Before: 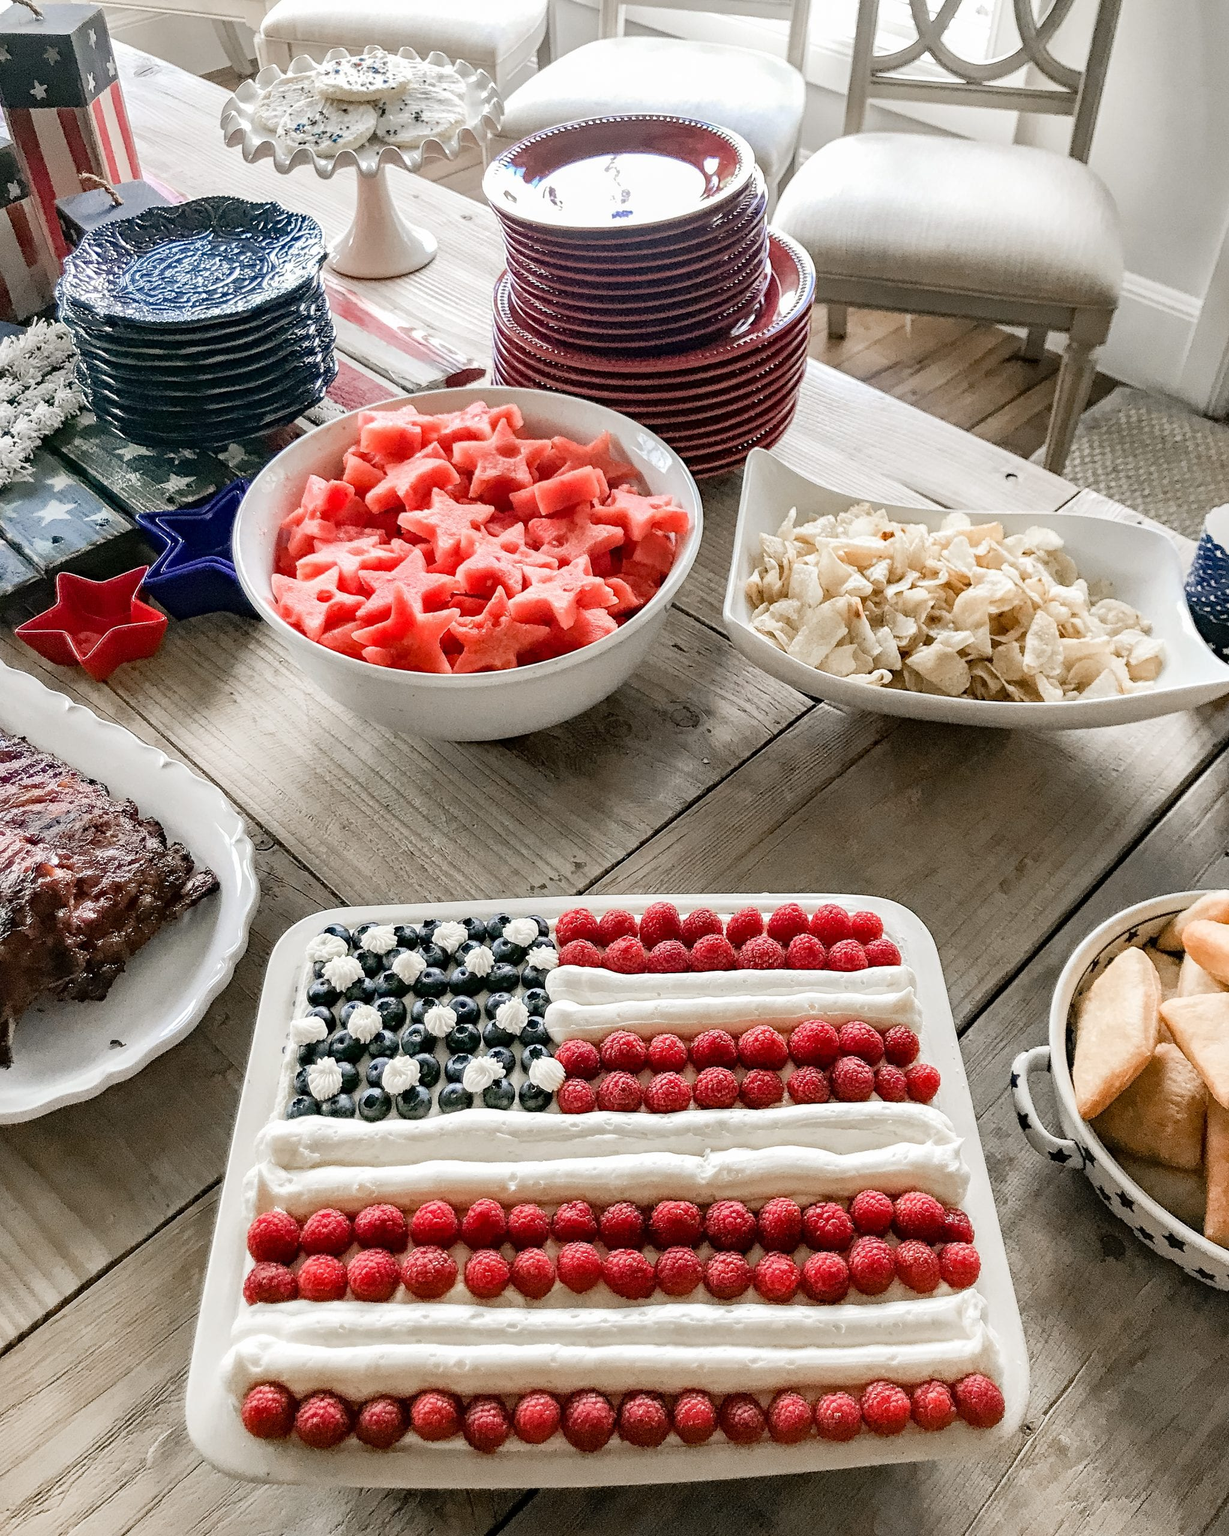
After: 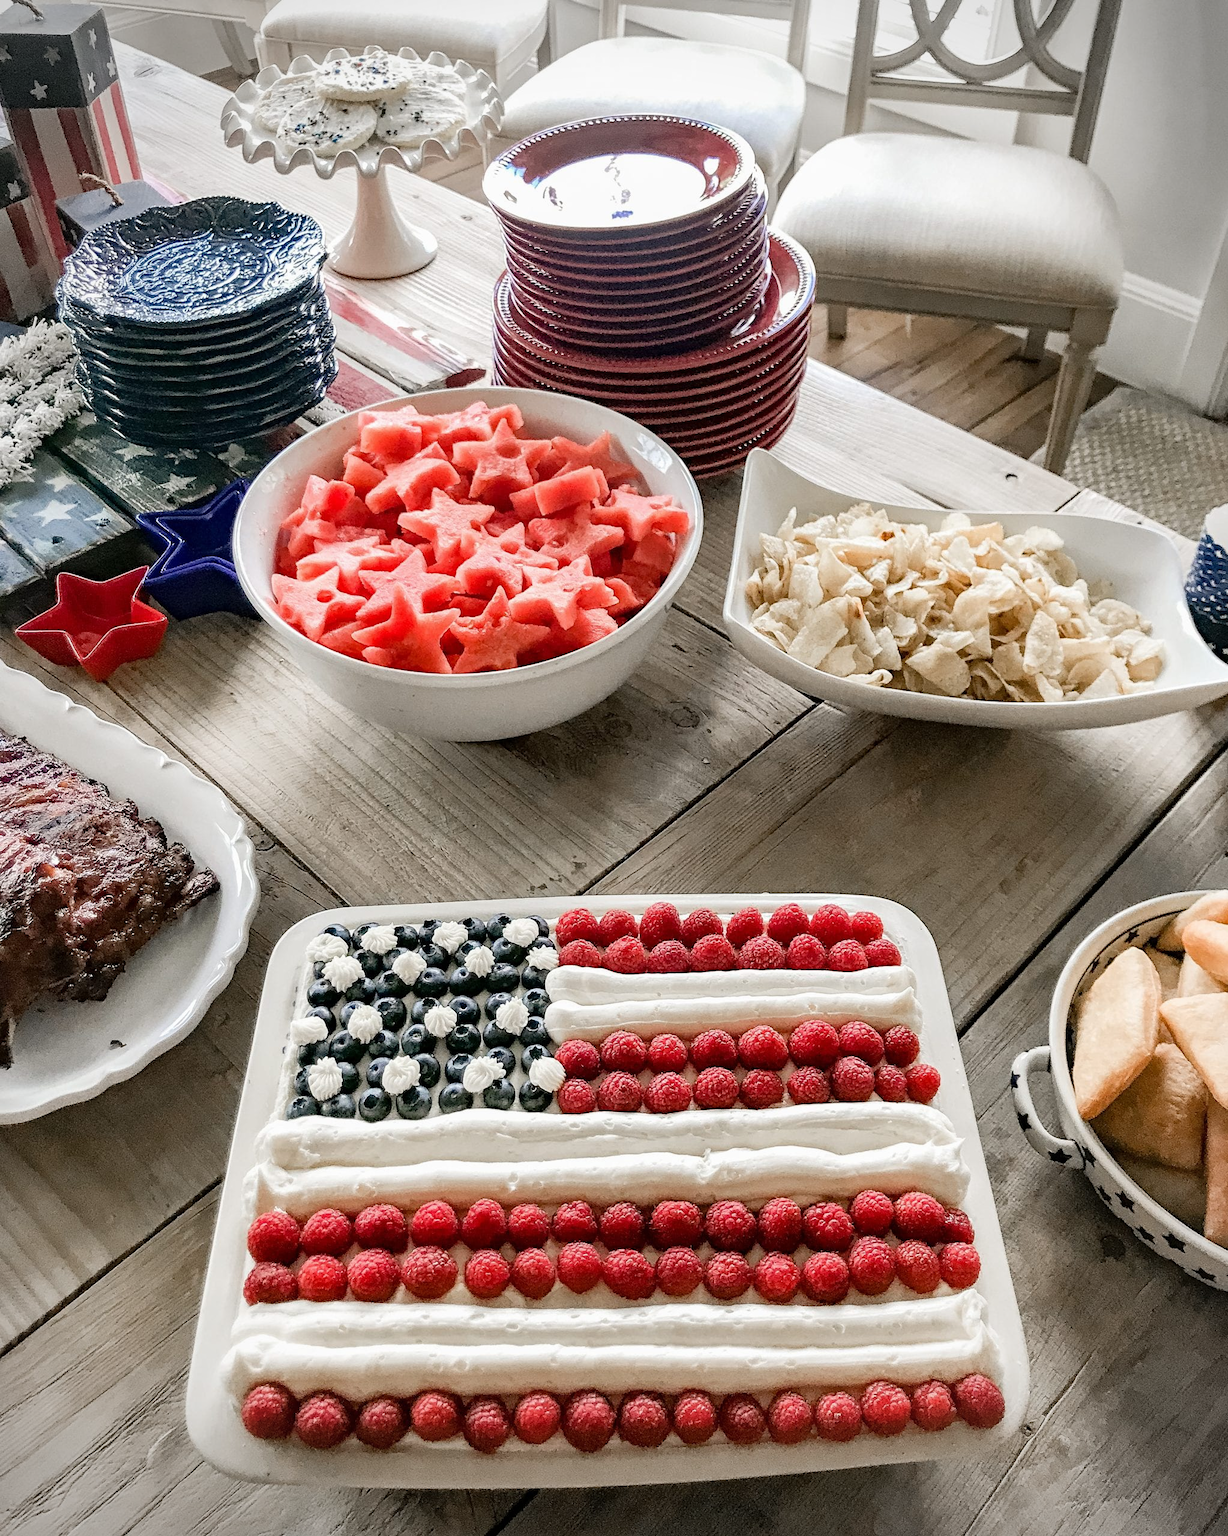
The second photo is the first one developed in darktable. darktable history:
exposure: exposure -0.025 EV, compensate highlight preservation false
vignetting: brightness -0.332, dithering 16-bit output
